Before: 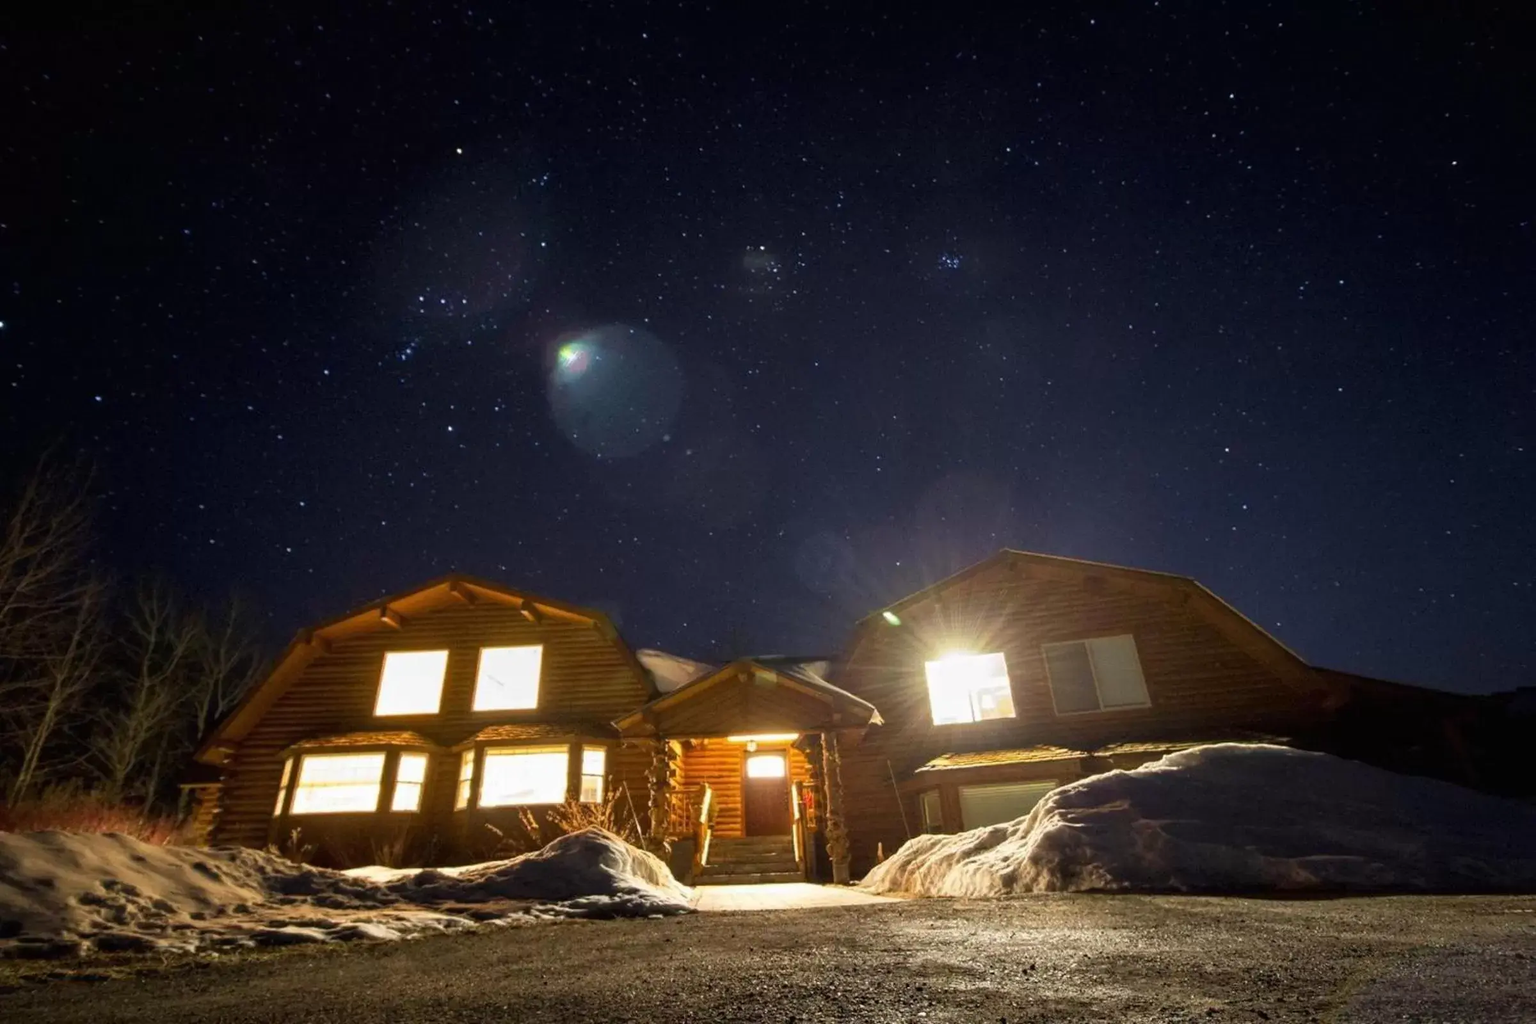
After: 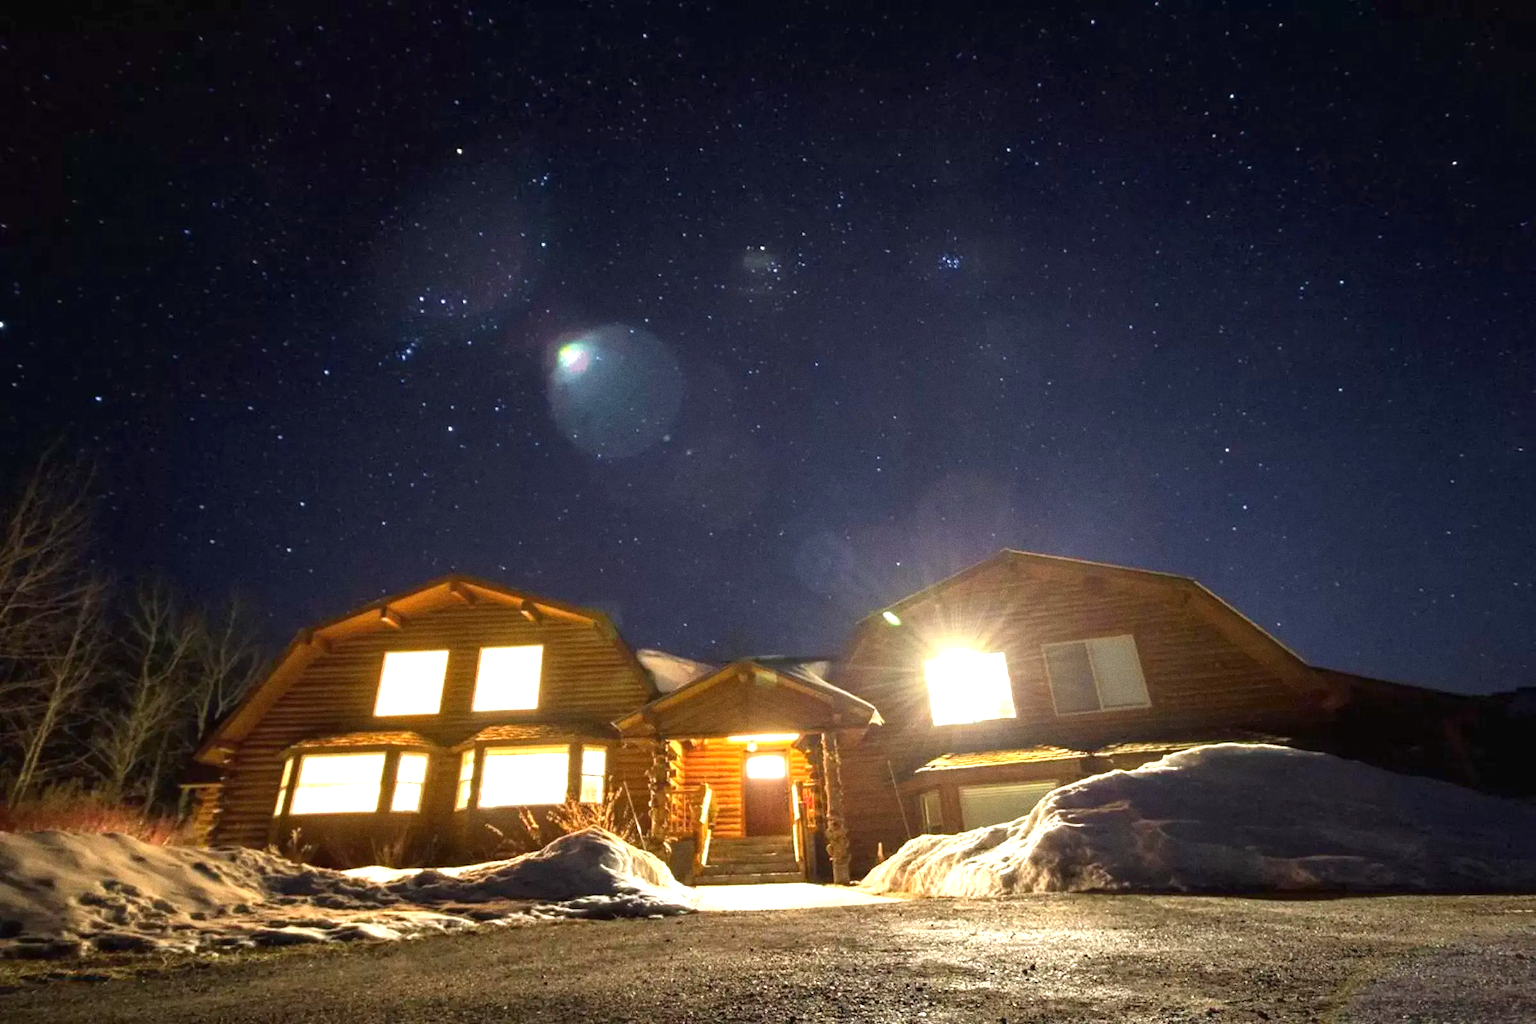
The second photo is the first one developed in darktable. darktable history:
exposure: black level correction 0, exposure 0.95 EV, compensate exposure bias true, compensate highlight preservation false
grain: on, module defaults
